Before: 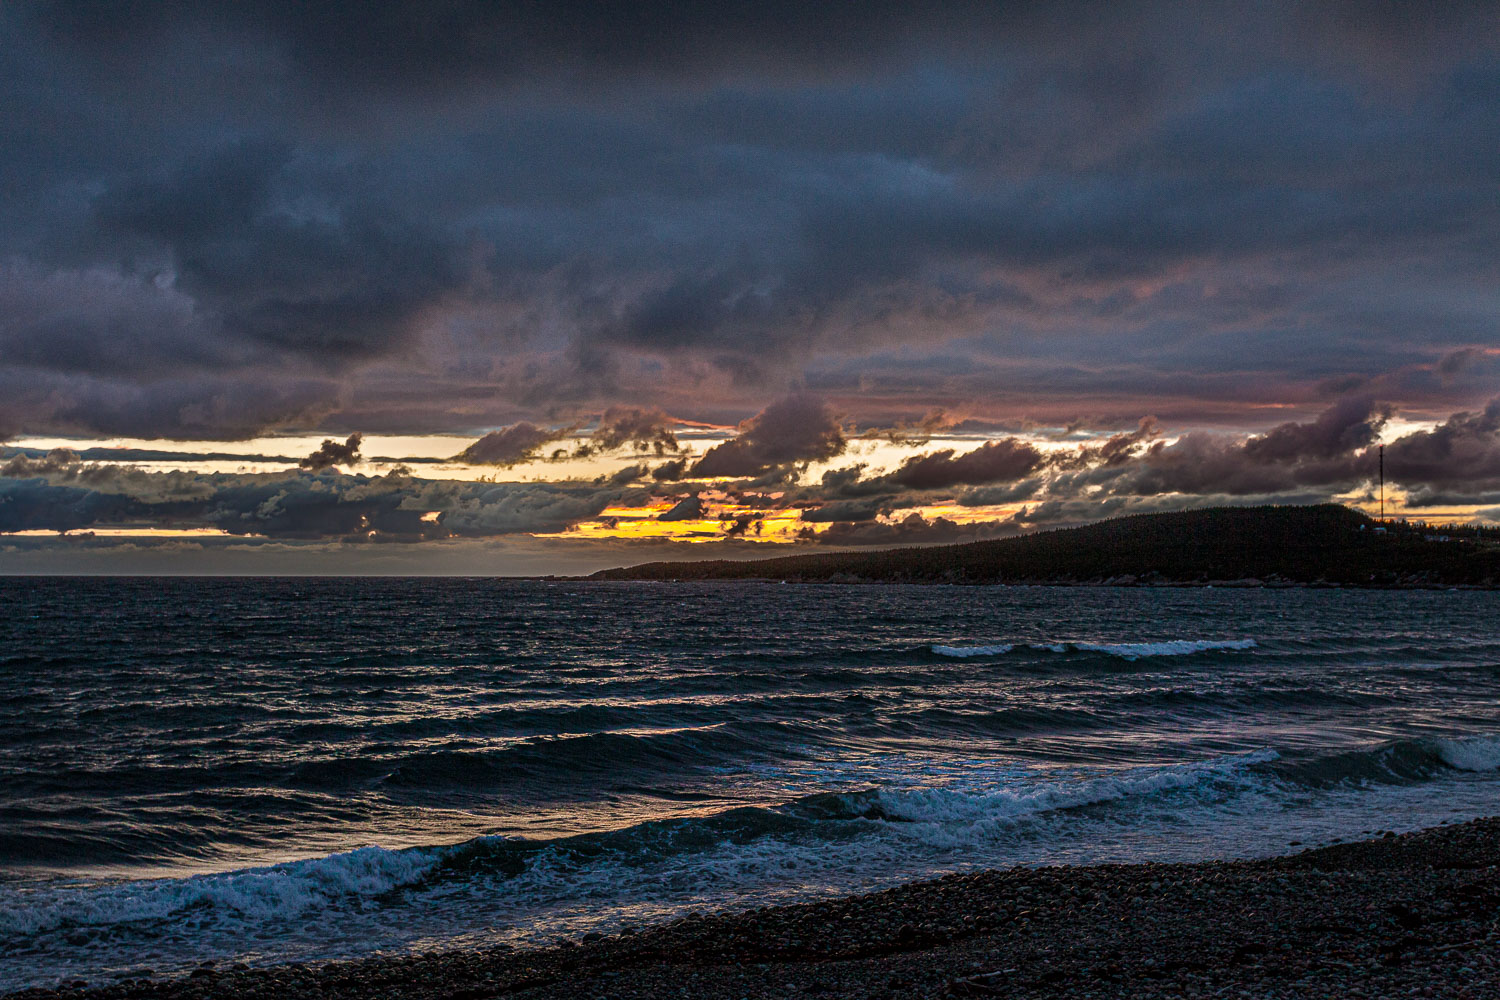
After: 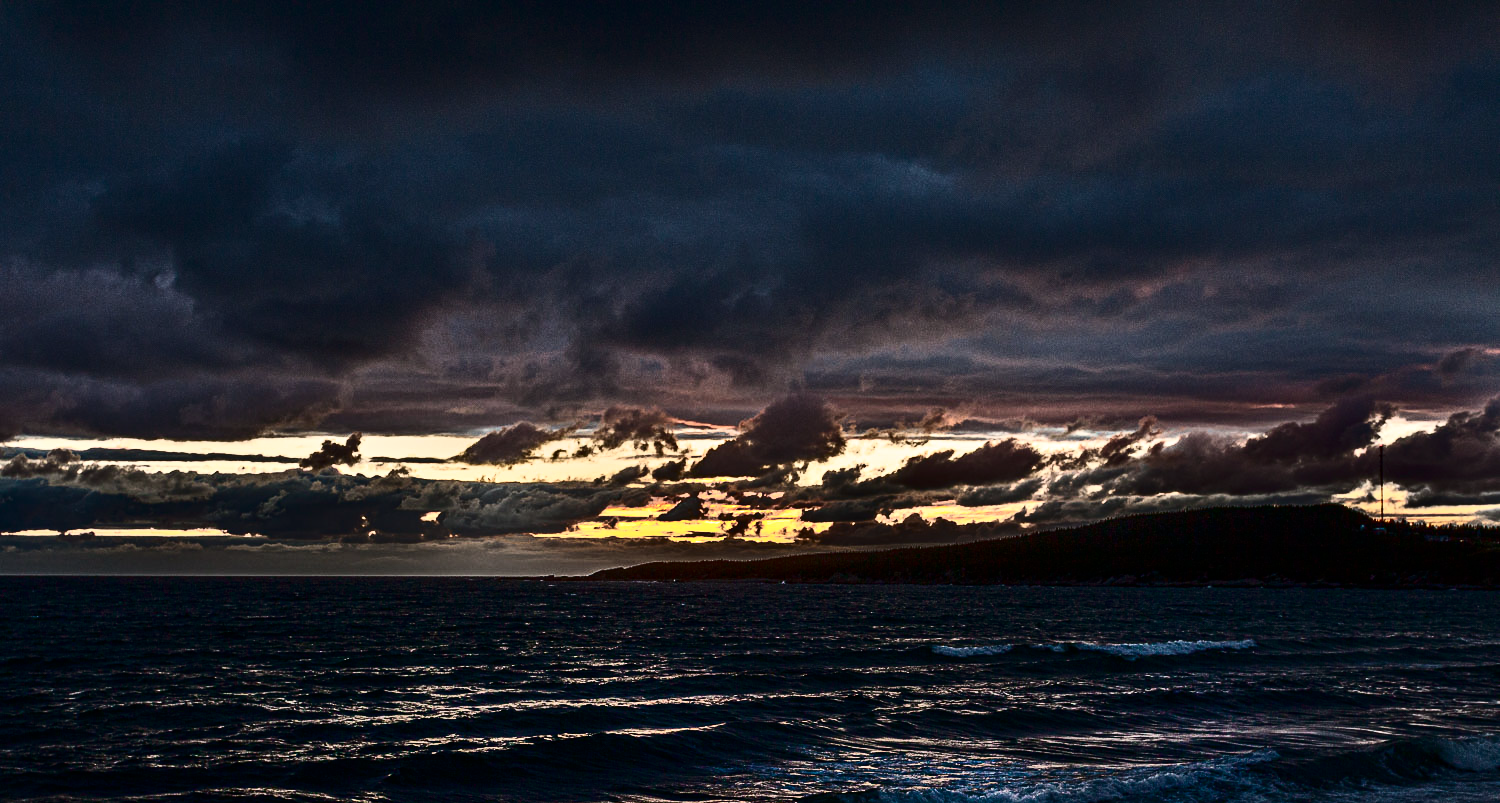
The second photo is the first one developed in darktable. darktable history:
contrast brightness saturation: contrast 0.5, saturation -0.1
crop: bottom 19.644%
